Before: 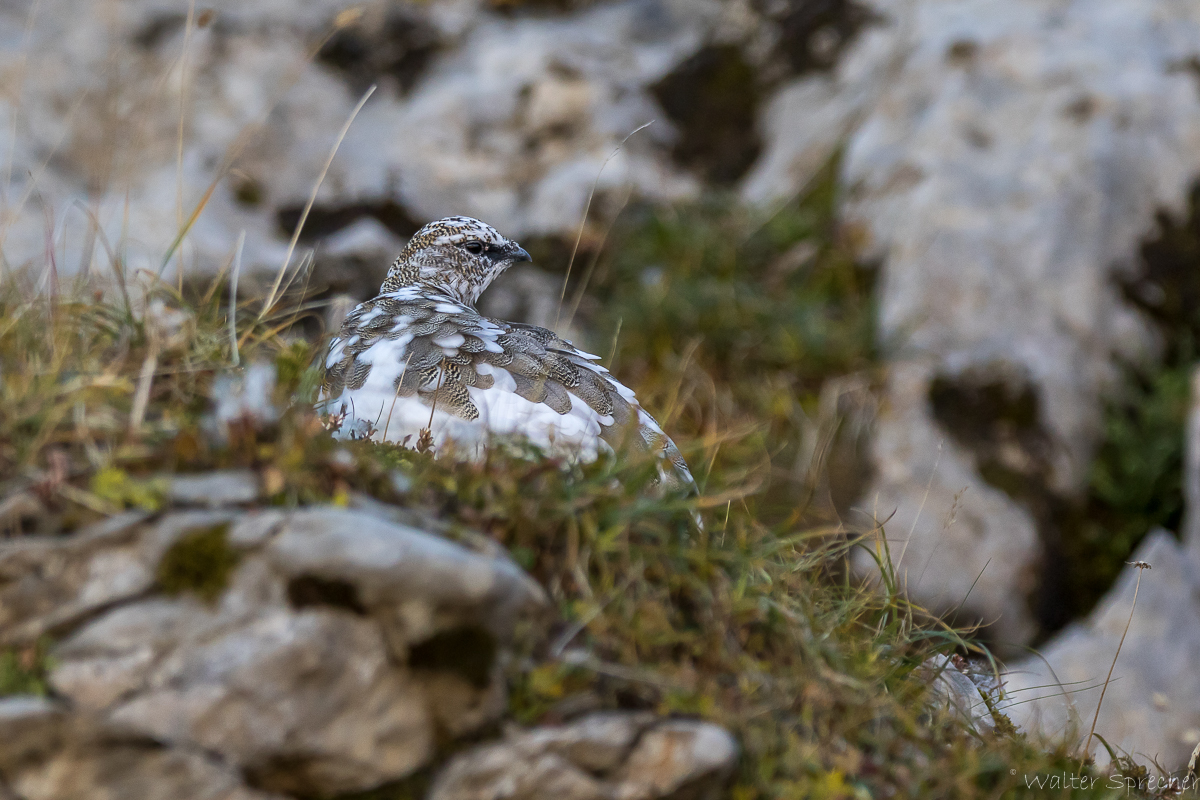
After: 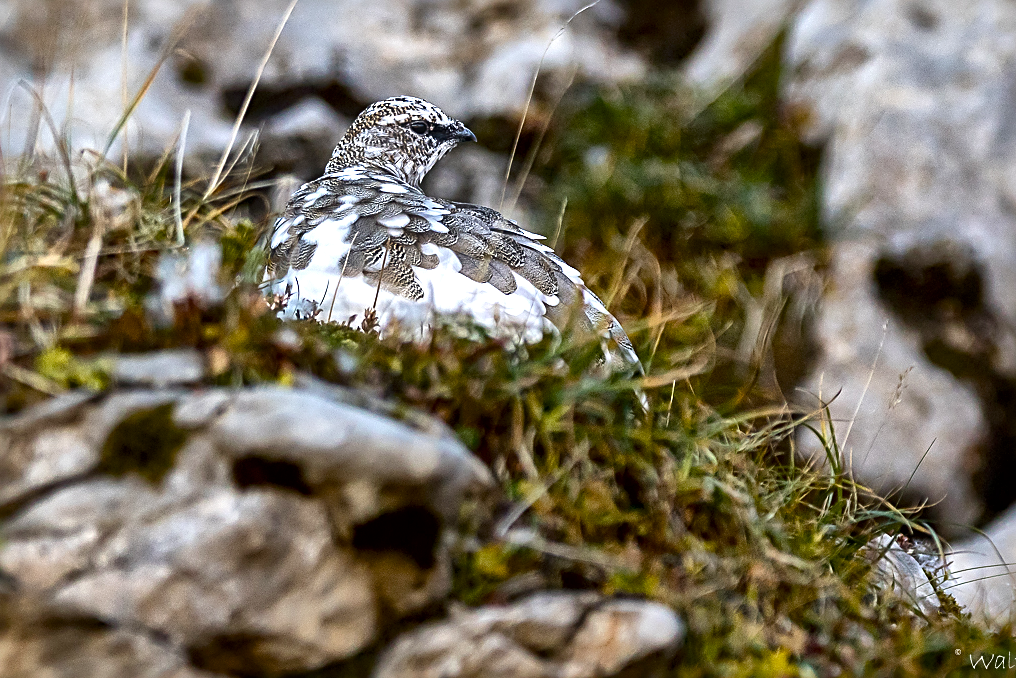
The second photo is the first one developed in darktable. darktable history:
shadows and highlights: soften with gaussian
haze removal: strength -0.052, compatibility mode true, adaptive false
exposure: exposure 0.297 EV, compensate exposure bias true, compensate highlight preservation false
local contrast: mode bilateral grid, contrast 20, coarseness 49, detail 173%, midtone range 0.2
crop and rotate: left 4.603%, top 15.172%, right 10.676%
color balance rgb: perceptual saturation grading › global saturation 20%, perceptual saturation grading › highlights -24.923%, perceptual saturation grading › shadows 24.334%, global vibrance 9.734%, contrast 14.906%, saturation formula JzAzBz (2021)
sharpen: radius 2.798, amount 0.718
